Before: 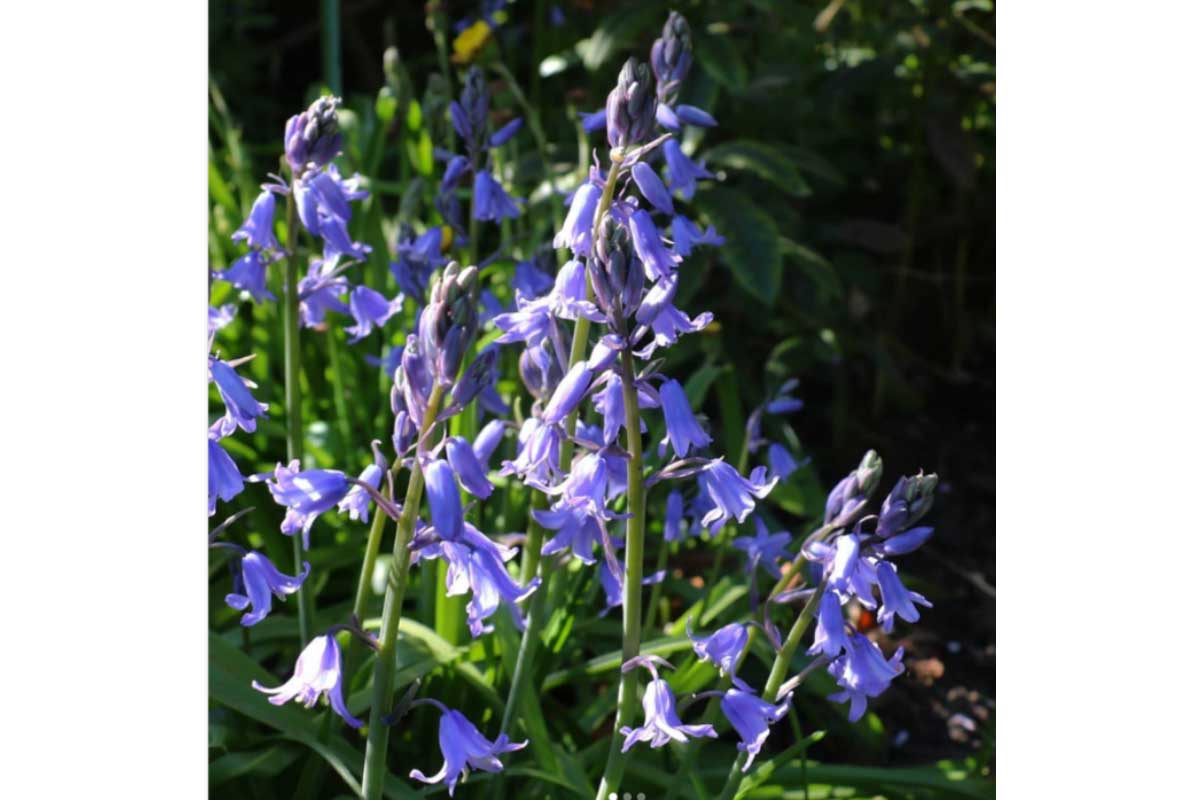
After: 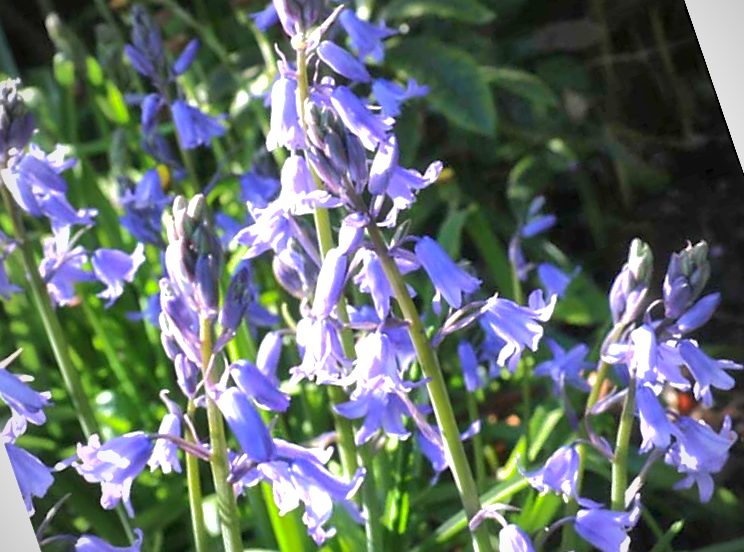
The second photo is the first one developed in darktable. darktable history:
exposure: exposure 1.001 EV, compensate highlight preservation false
shadows and highlights: on, module defaults
haze removal: strength -0.064, compatibility mode true, adaptive false
sharpen: radius 1.834, amount 0.406, threshold 1.539
local contrast: mode bilateral grid, contrast 20, coarseness 51, detail 120%, midtone range 0.2
crop and rotate: angle 18.92°, left 6.872%, right 4.254%, bottom 1.109%
vignetting: fall-off start 74.42%, fall-off radius 65.45%, brightness -0.524, saturation -0.516, unbound false
